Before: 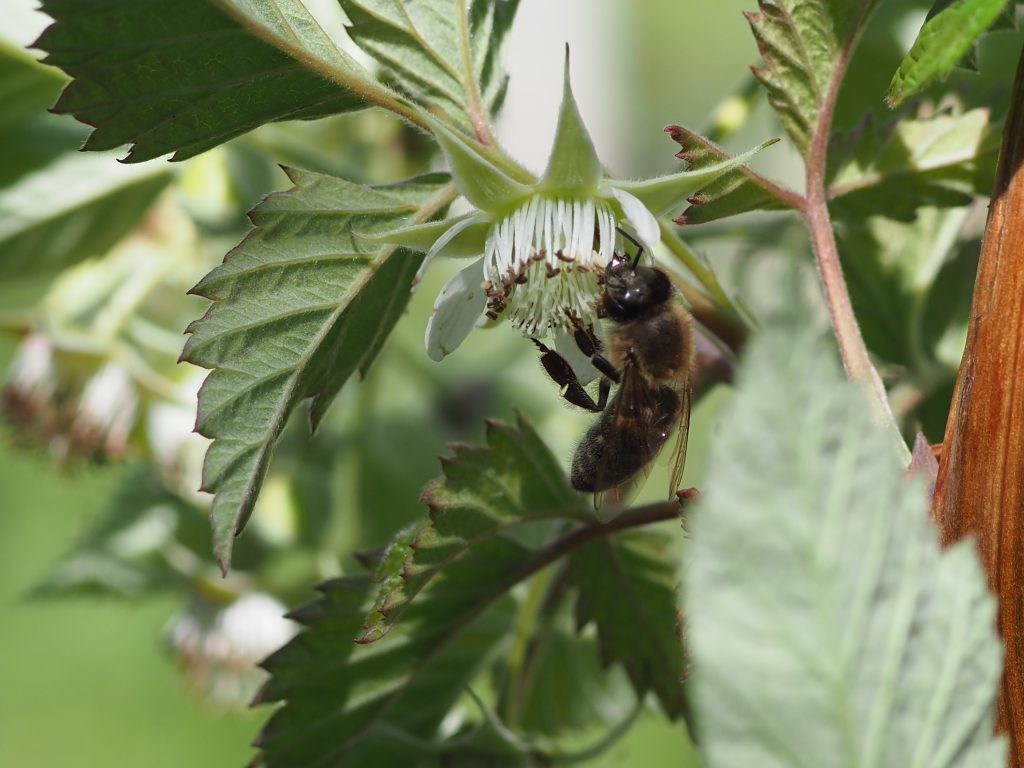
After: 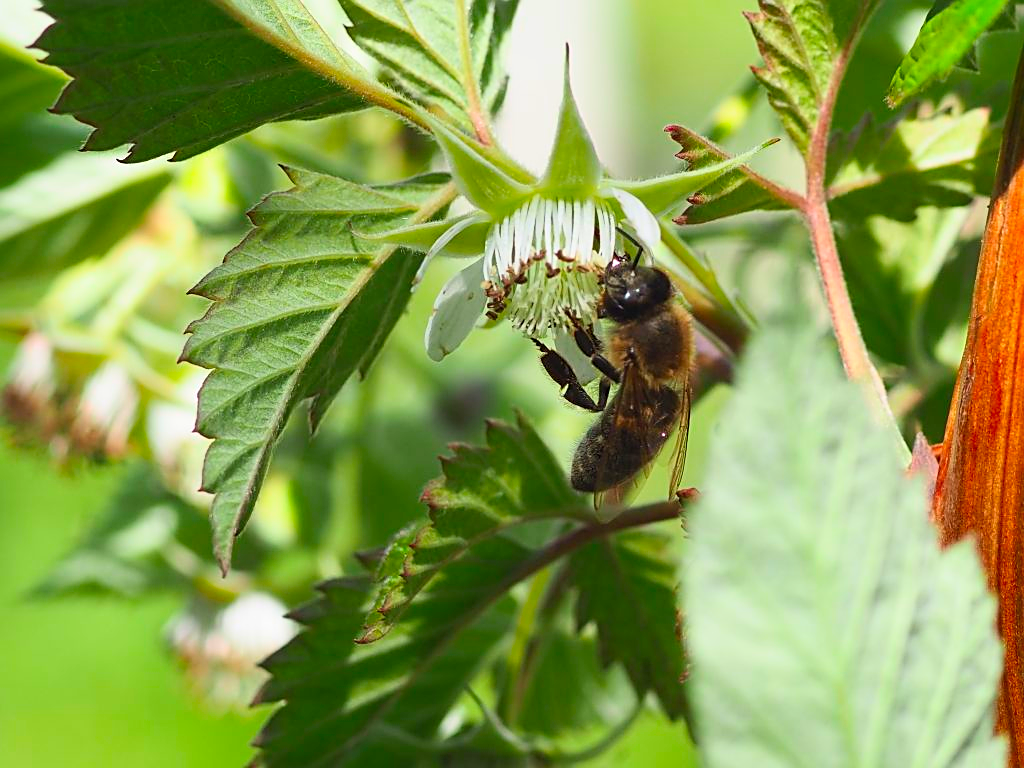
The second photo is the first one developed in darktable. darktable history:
contrast brightness saturation: contrast 0.199, brightness 0.194, saturation 0.786
sharpen: on, module defaults
